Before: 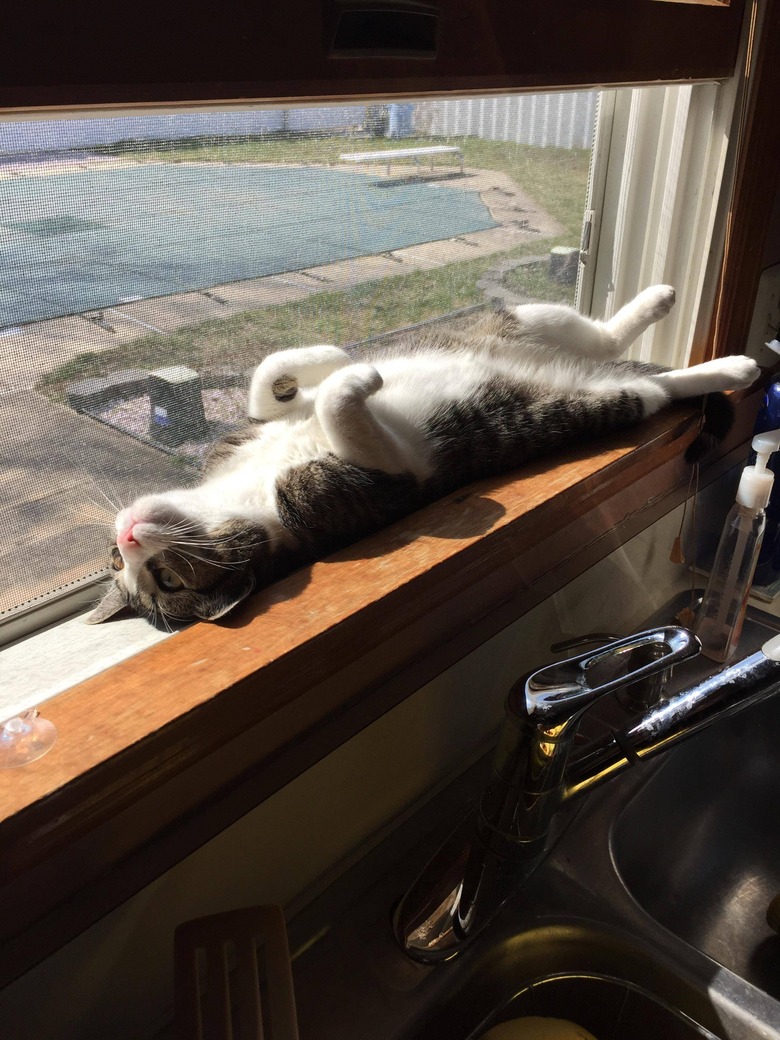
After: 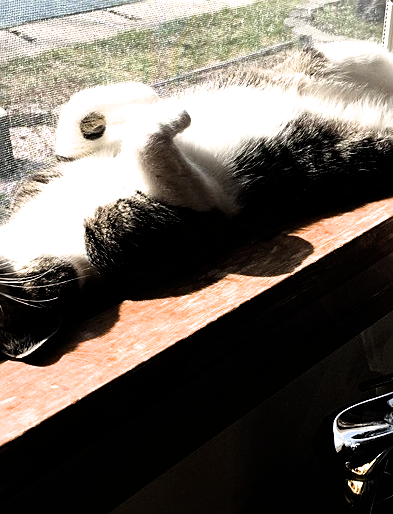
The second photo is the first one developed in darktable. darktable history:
shadows and highlights: radius 128.31, shadows 30.45, highlights -31.17, low approximation 0.01, soften with gaussian
tone equalizer: -8 EV -0.786 EV, -7 EV -0.684 EV, -6 EV -0.563 EV, -5 EV -0.409 EV, -3 EV 0.377 EV, -2 EV 0.6 EV, -1 EV 0.7 EV, +0 EV 0.778 EV, mask exposure compensation -0.509 EV
sharpen: on, module defaults
filmic rgb: black relative exposure -8.21 EV, white relative exposure 2.2 EV, threshold 2.97 EV, structure ↔ texture 99.01%, target white luminance 99.925%, hardness 7.13, latitude 75.56%, contrast 1.314, highlights saturation mix -1.62%, shadows ↔ highlights balance 30.65%, enable highlight reconstruction true
crop: left 24.637%, top 25.268%, right 24.87%, bottom 25.22%
